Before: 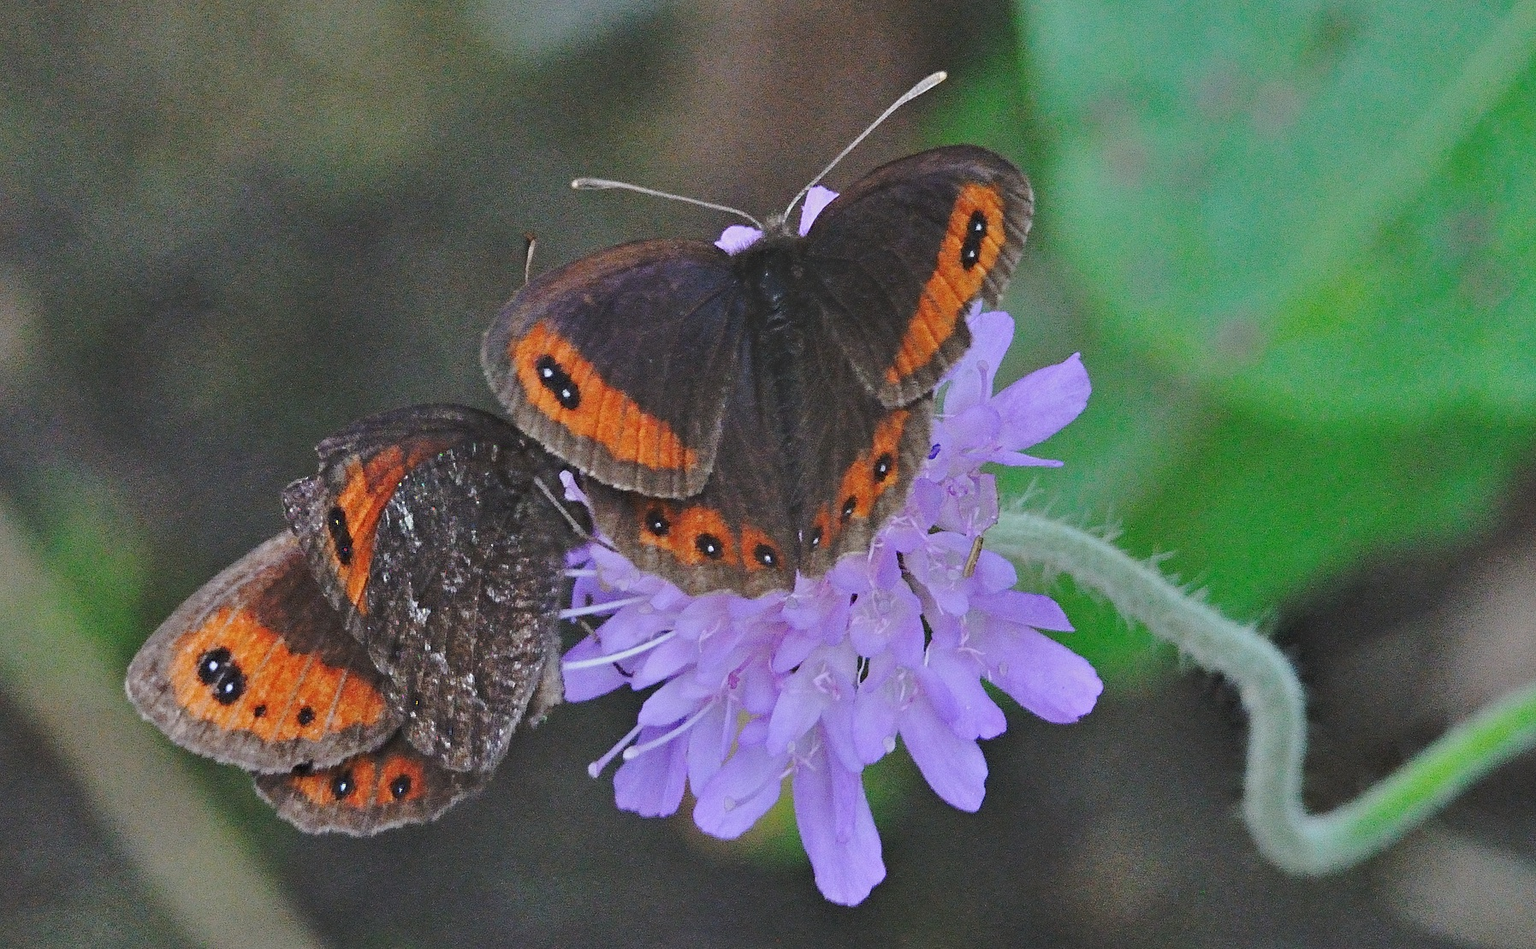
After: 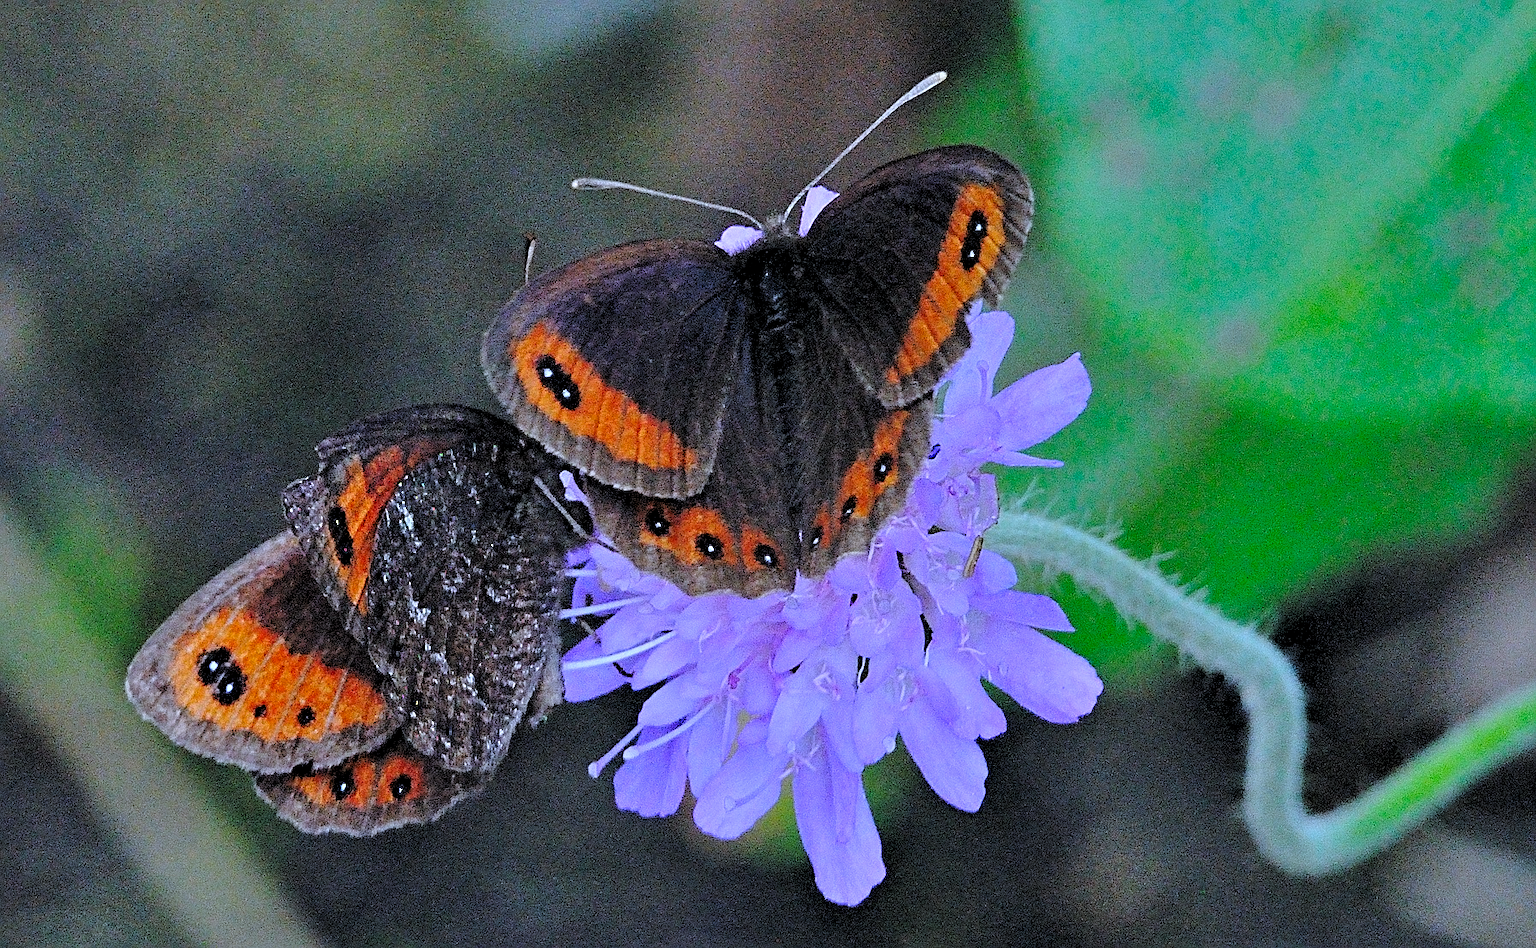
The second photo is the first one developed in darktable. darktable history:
color correction: saturation 1.32
sharpen: on, module defaults
rgb levels: levels [[0.029, 0.461, 0.922], [0, 0.5, 1], [0, 0.5, 1]]
white balance: red 0.931, blue 1.11
